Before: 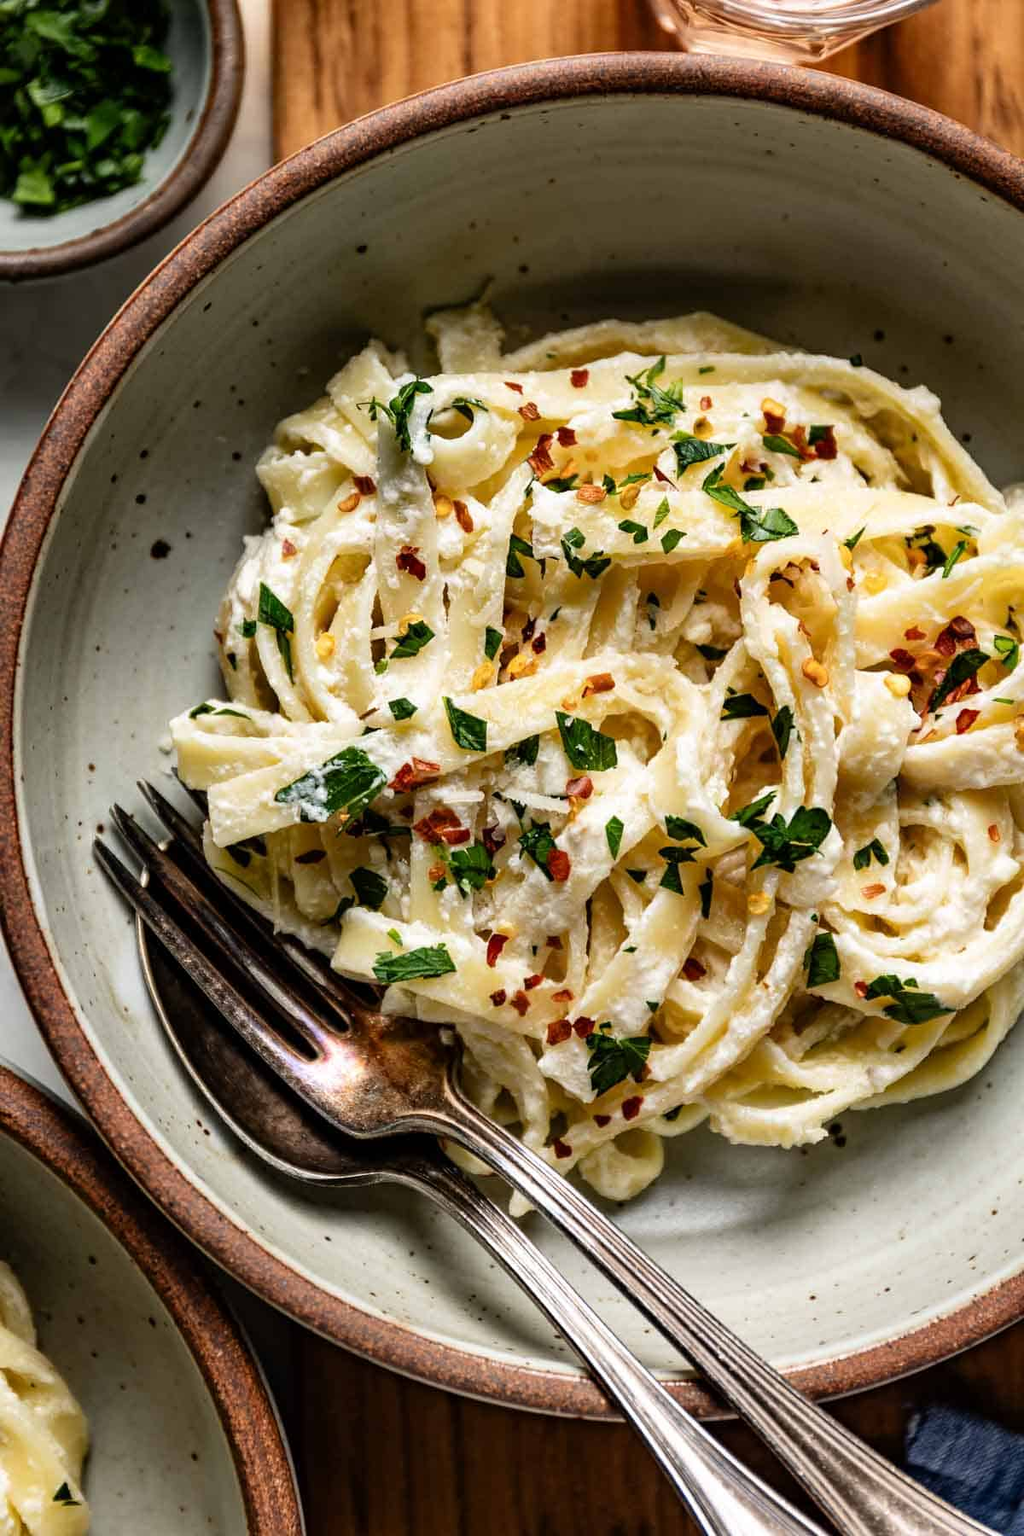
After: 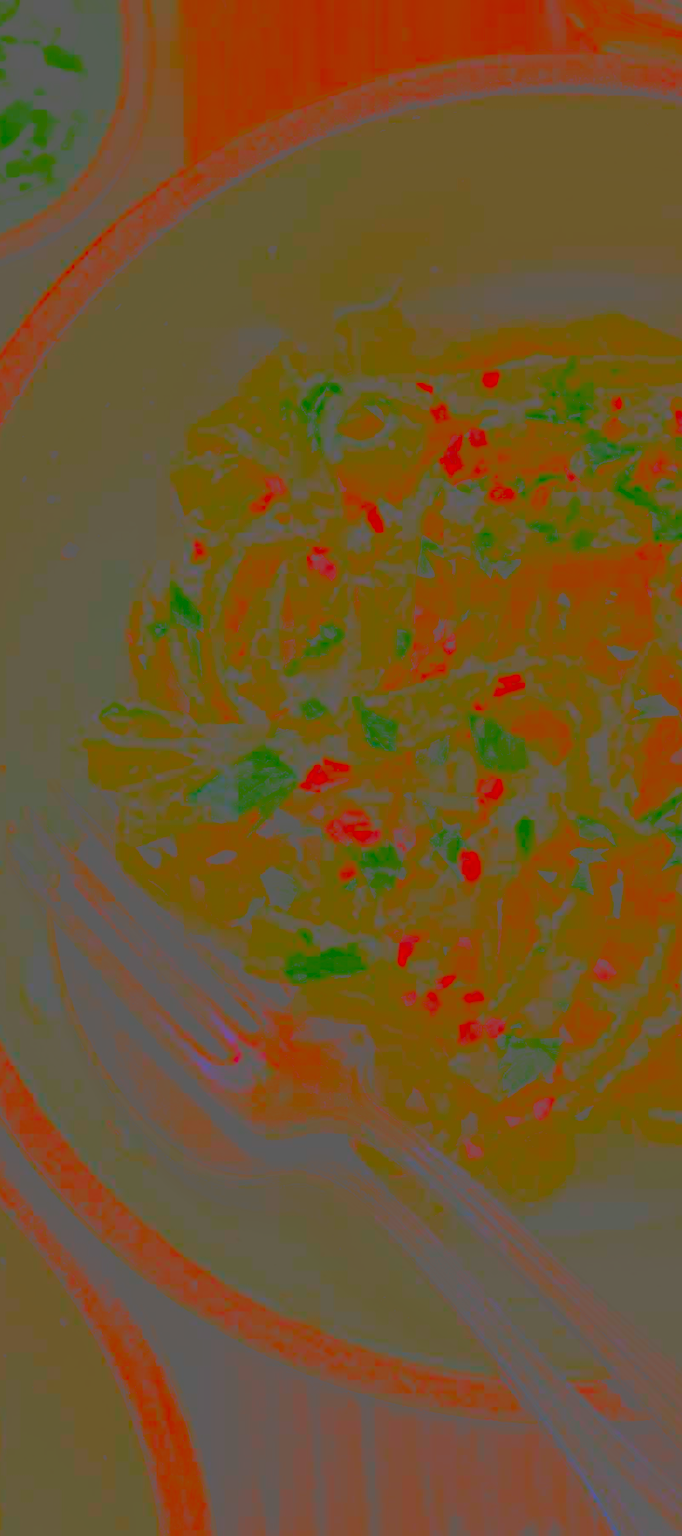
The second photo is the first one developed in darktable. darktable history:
crop and rotate: left 8.786%, right 24.548%
tone equalizer: -8 EV -0.417 EV, -7 EV -0.389 EV, -6 EV -0.333 EV, -5 EV -0.222 EV, -3 EV 0.222 EV, -2 EV 0.333 EV, -1 EV 0.389 EV, +0 EV 0.417 EV, edges refinement/feathering 500, mask exposure compensation -1.57 EV, preserve details no
contrast brightness saturation: contrast -0.99, brightness -0.17, saturation 0.75
